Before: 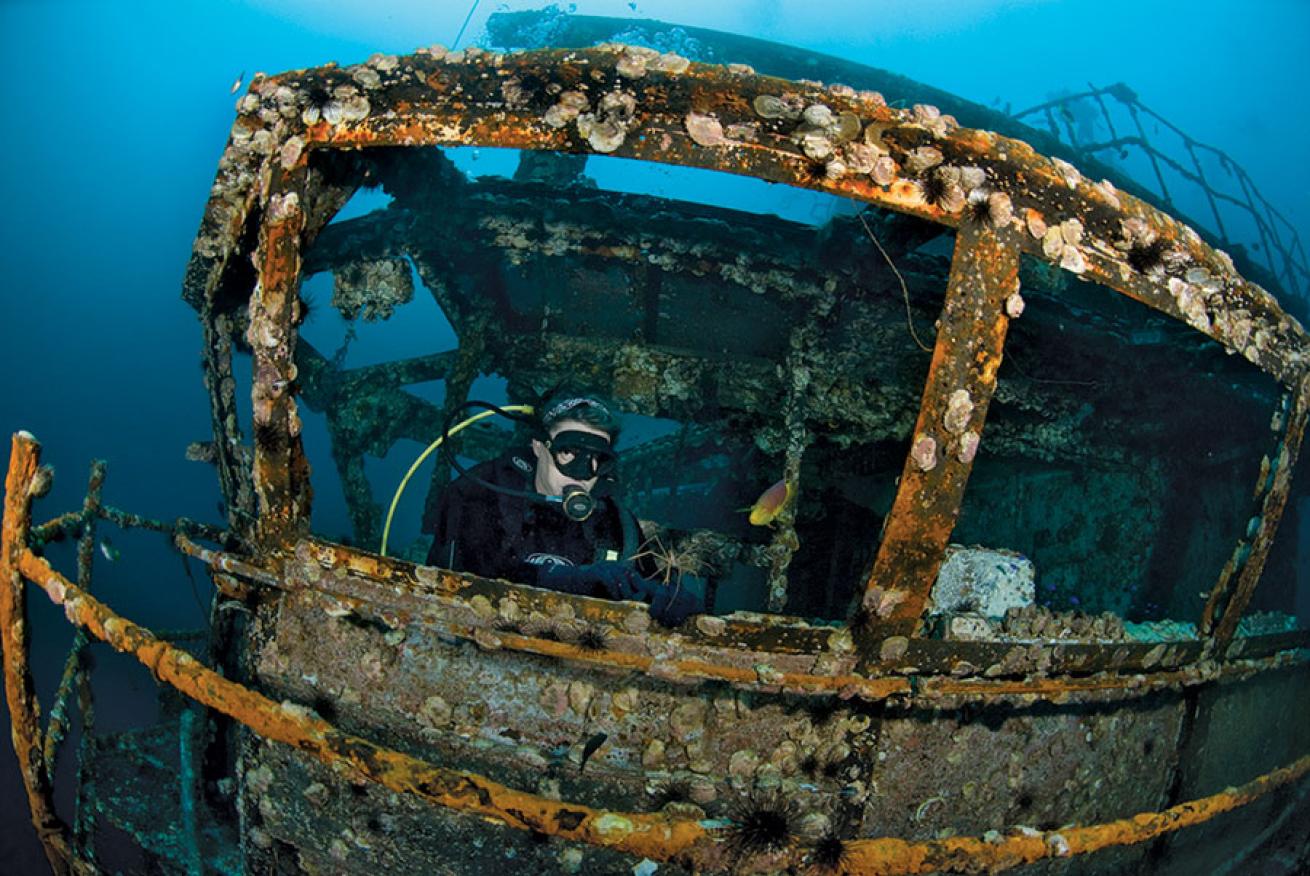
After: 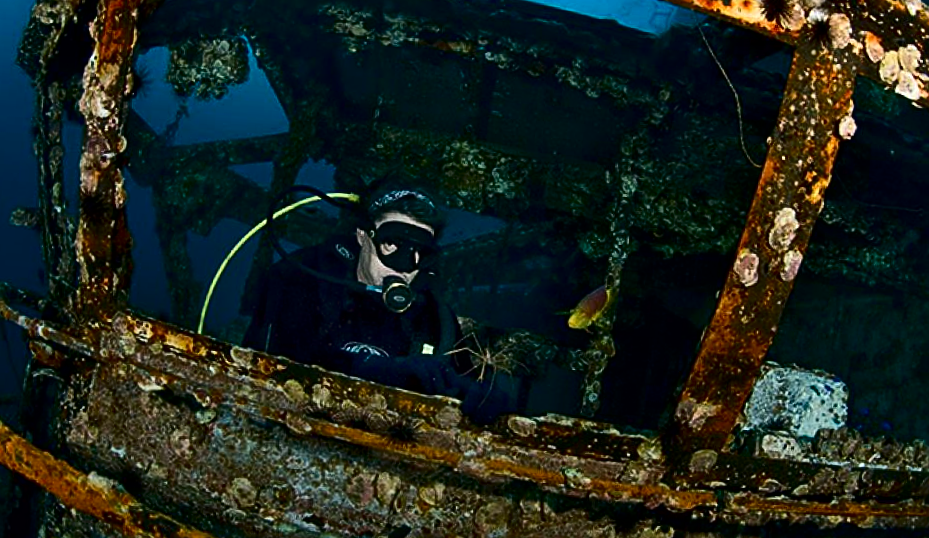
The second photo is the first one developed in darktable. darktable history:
sharpen: amount 0.56
crop and rotate: angle -3.94°, left 9.773%, top 20.537%, right 12.143%, bottom 11.768%
contrast brightness saturation: contrast 0.24, brightness -0.23, saturation 0.144
